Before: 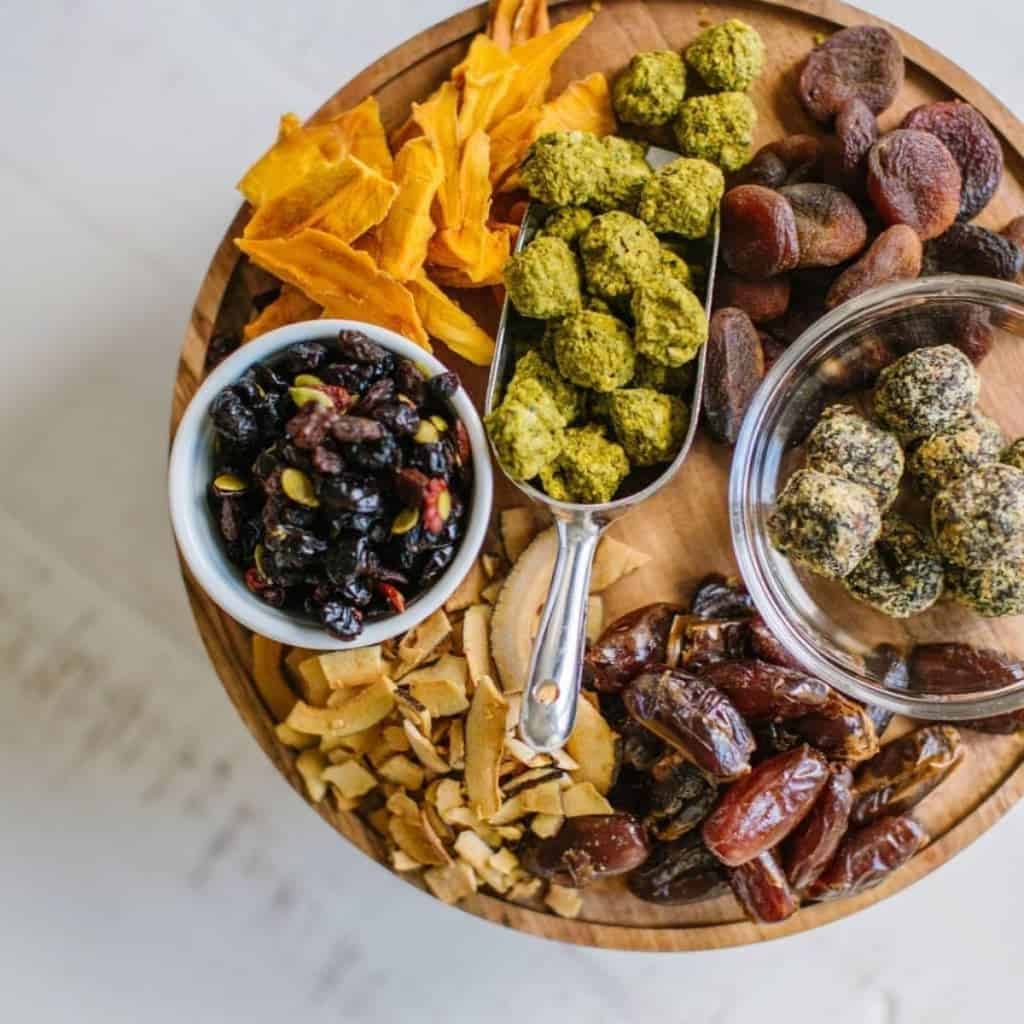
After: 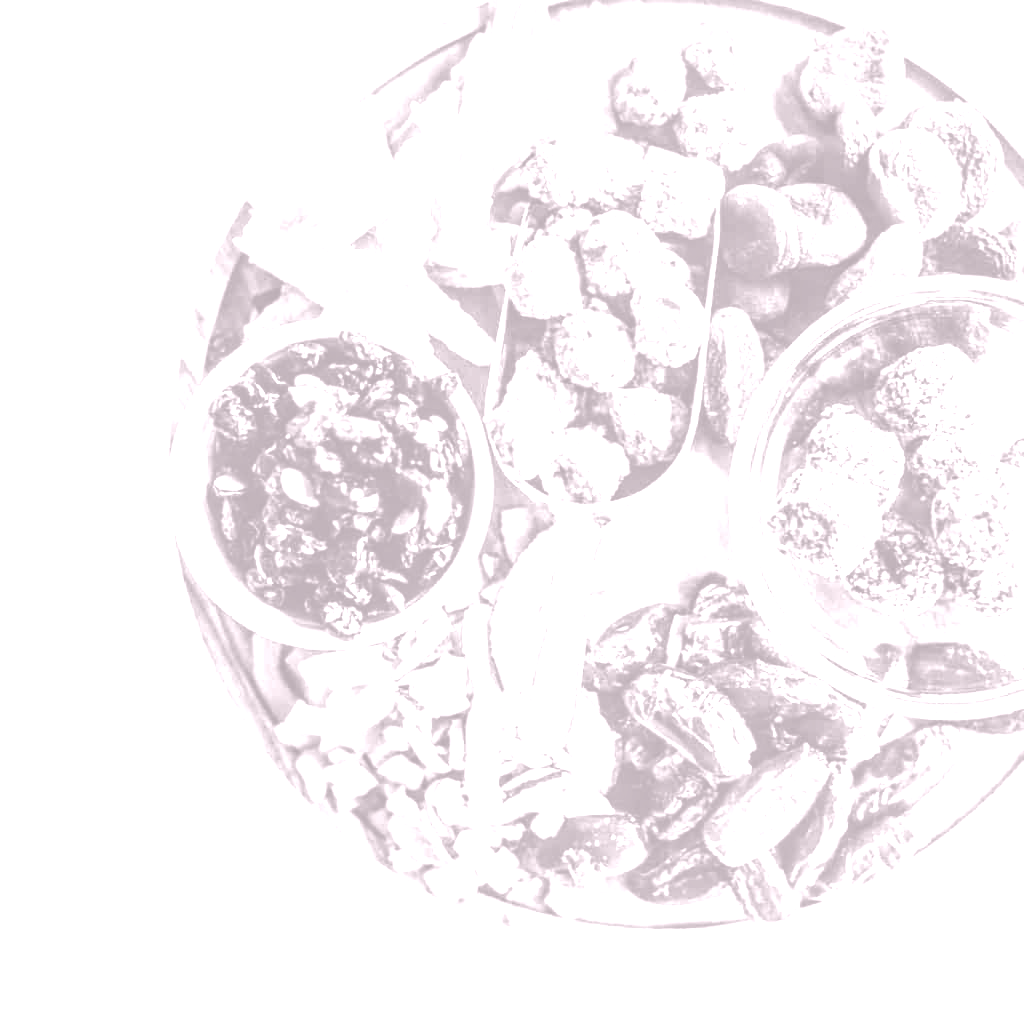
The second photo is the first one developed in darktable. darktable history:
colorize: hue 25.2°, saturation 83%, source mix 82%, lightness 79%, version 1
exposure: black level correction -0.023, exposure 1.397 EV, compensate highlight preservation false
local contrast: detail 130%
